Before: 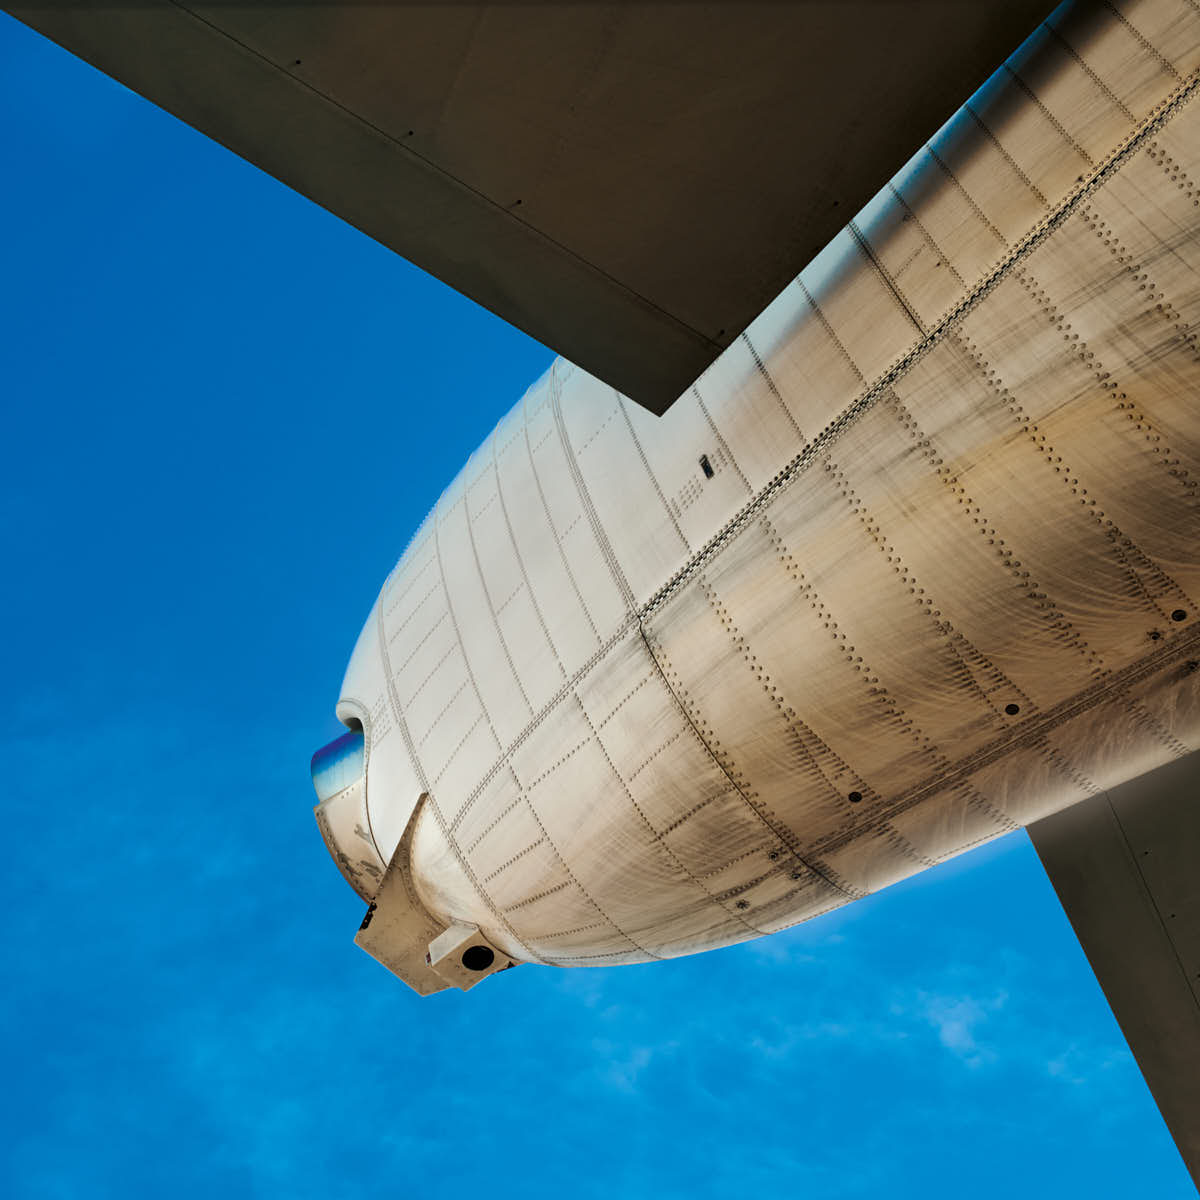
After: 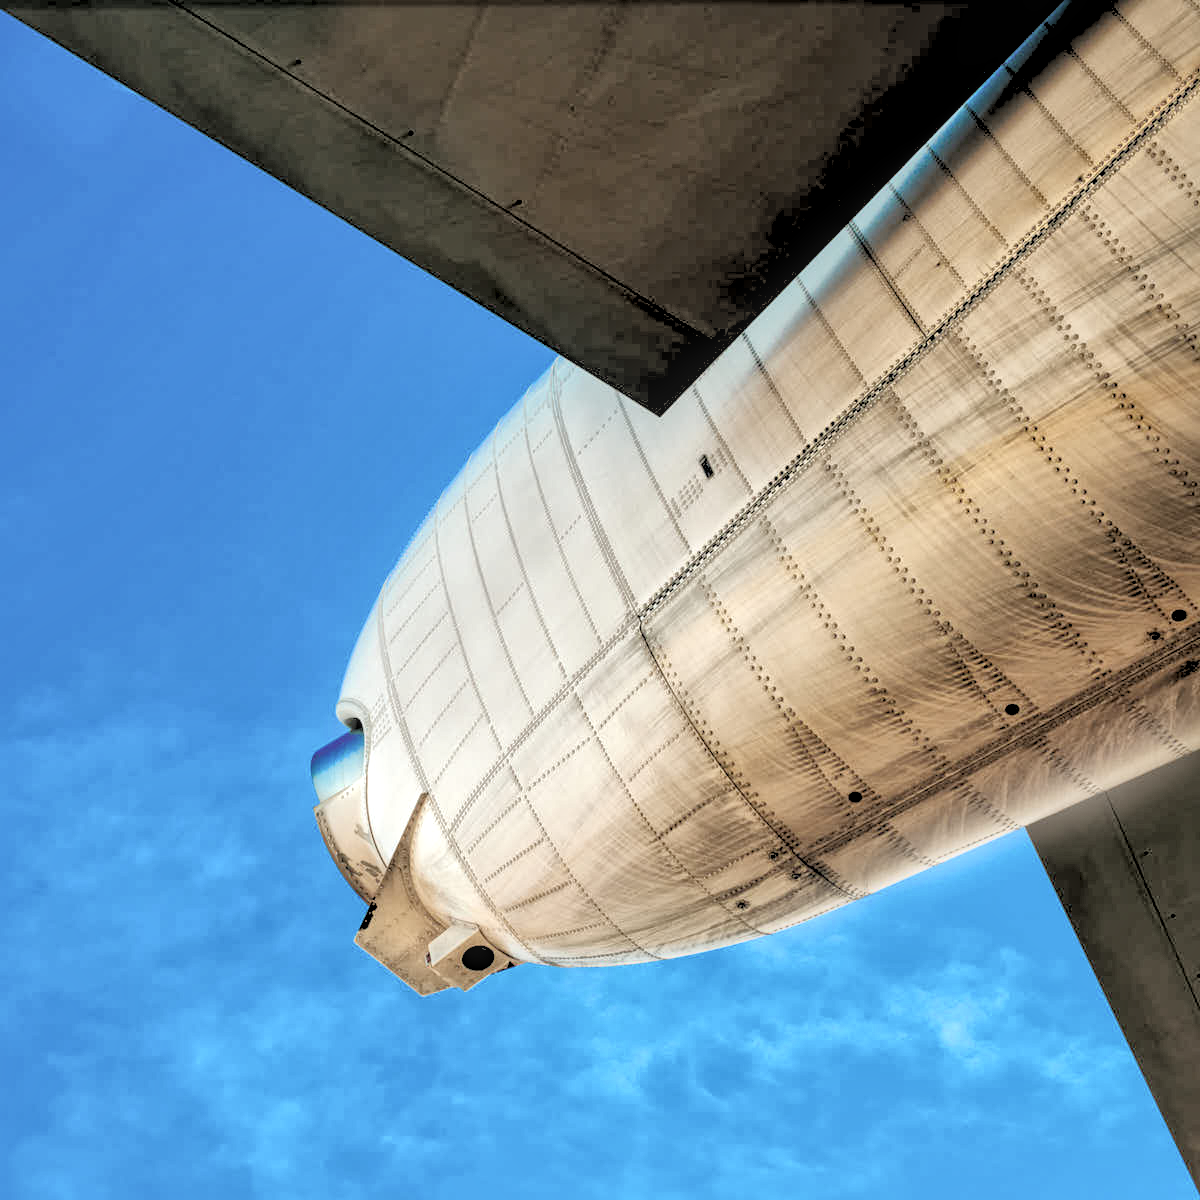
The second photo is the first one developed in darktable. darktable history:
local contrast: detail 130%
rgb levels: preserve colors sum RGB, levels [[0.038, 0.433, 0.934], [0, 0.5, 1], [0, 0.5, 1]]
contrast brightness saturation: saturation -0.05
global tonemap: drago (1, 100), detail 1
